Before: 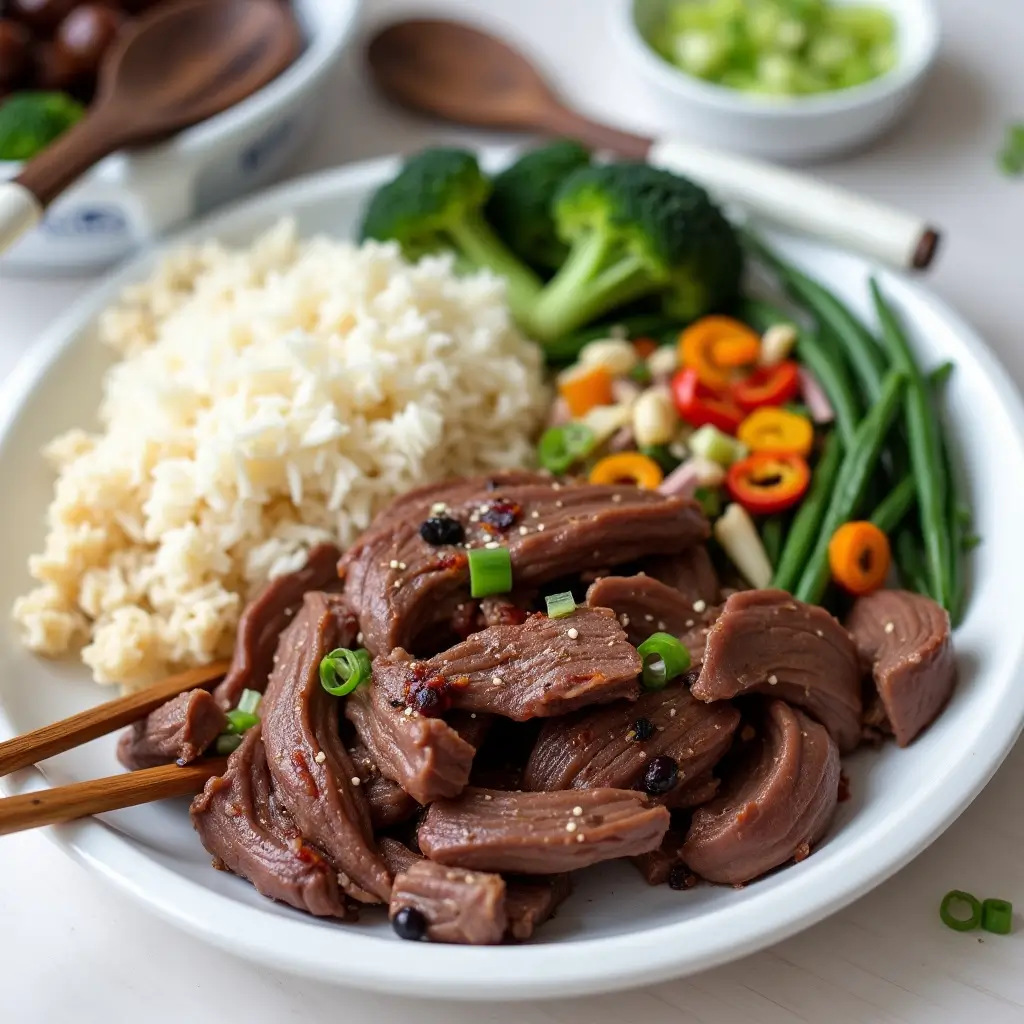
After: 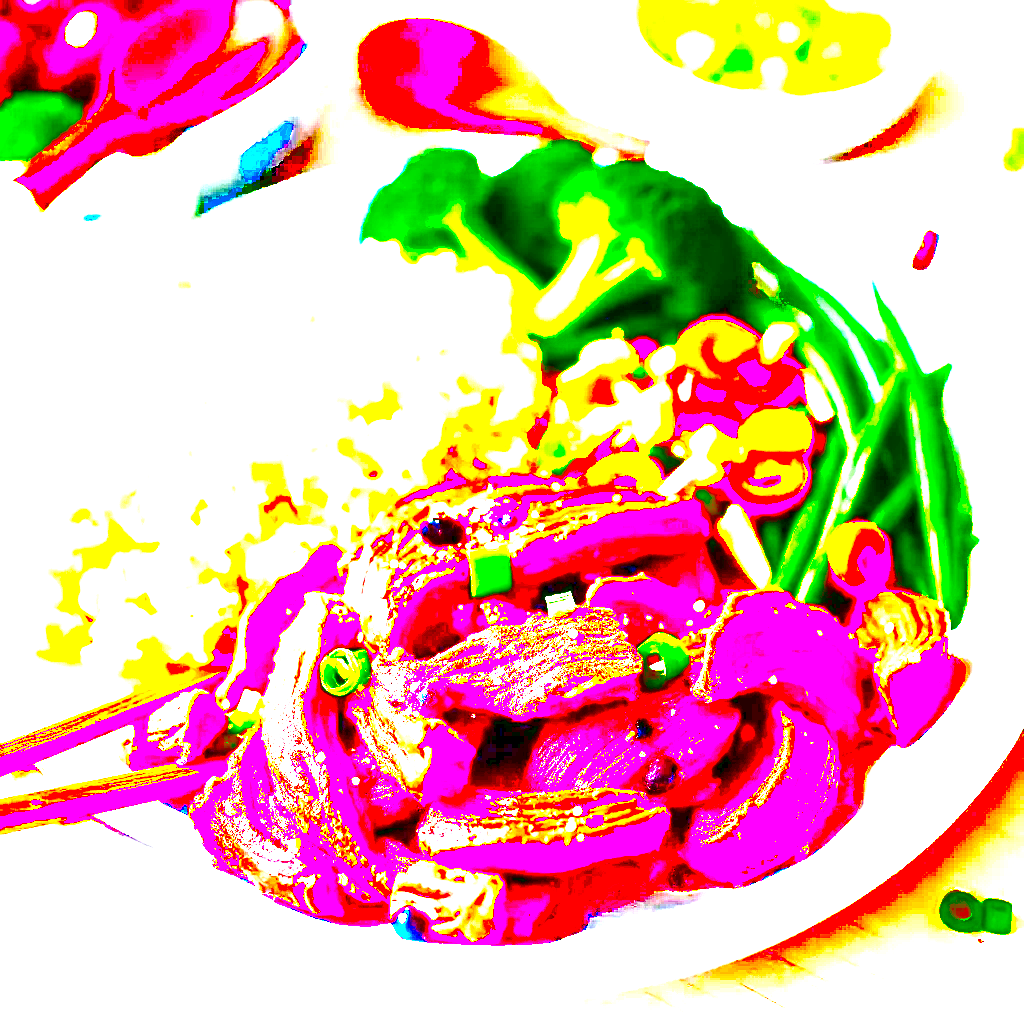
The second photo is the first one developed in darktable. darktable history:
exposure: black level correction 0.1, exposure 3 EV, compensate highlight preservation false
sharpen: on, module defaults
contrast brightness saturation: brightness 0.13
